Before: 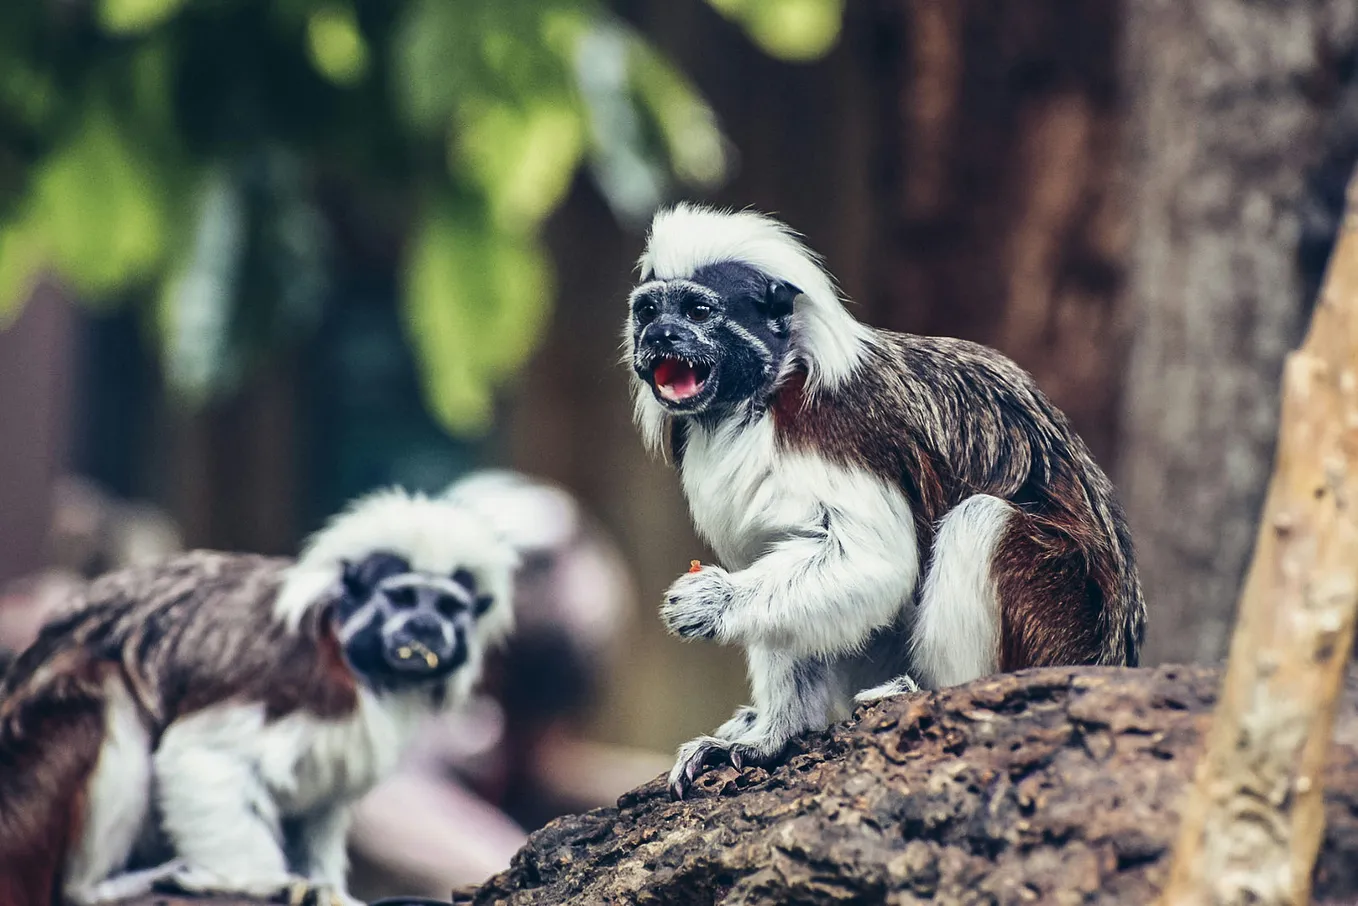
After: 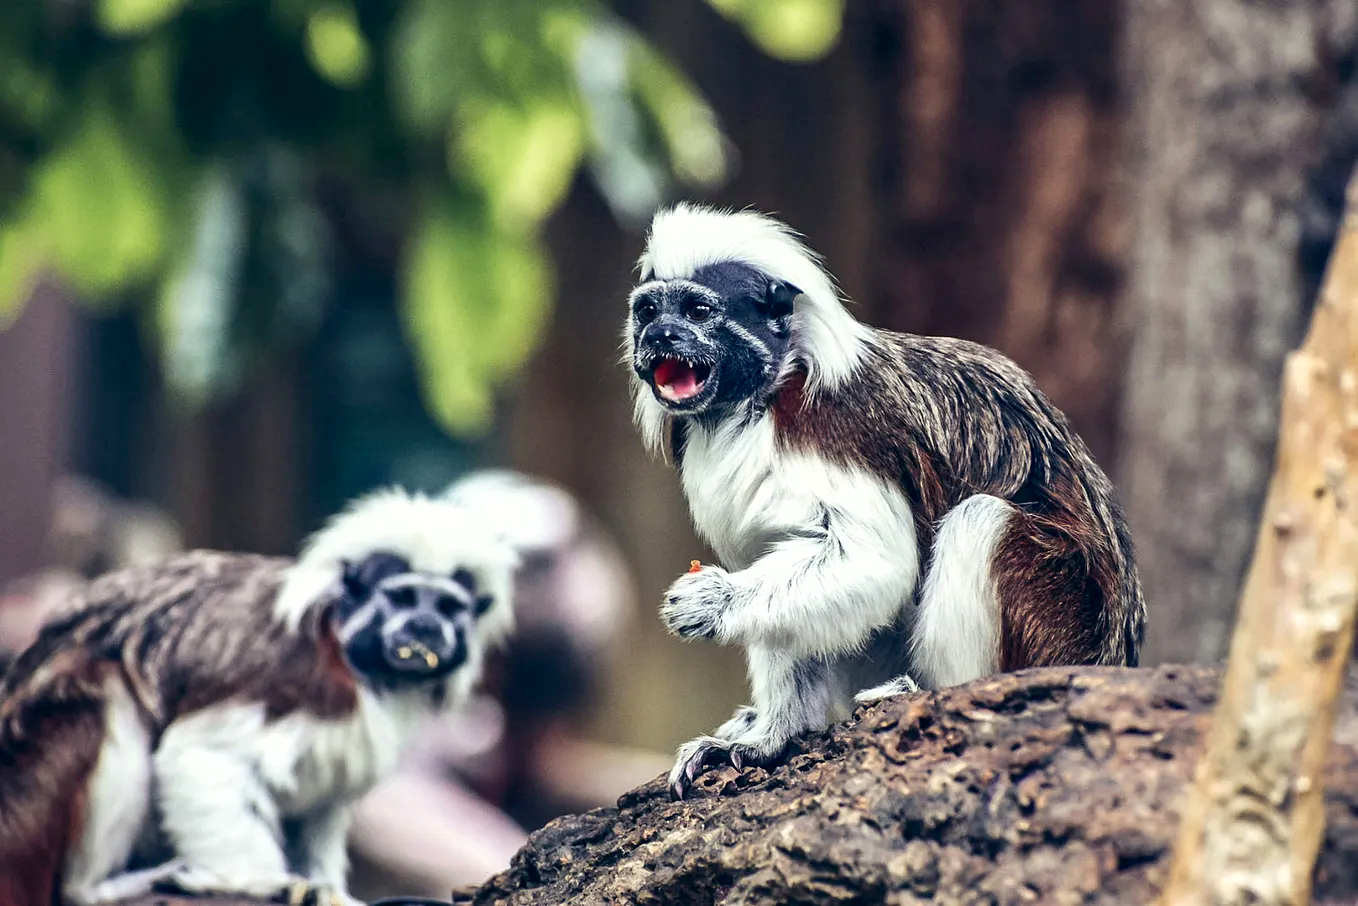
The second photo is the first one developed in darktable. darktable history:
shadows and highlights: radius 108.91, shadows 23.33, highlights -58.94, low approximation 0.01, soften with gaussian
exposure: black level correction 0.005, exposure 0.284 EV, compensate exposure bias true, compensate highlight preservation false
